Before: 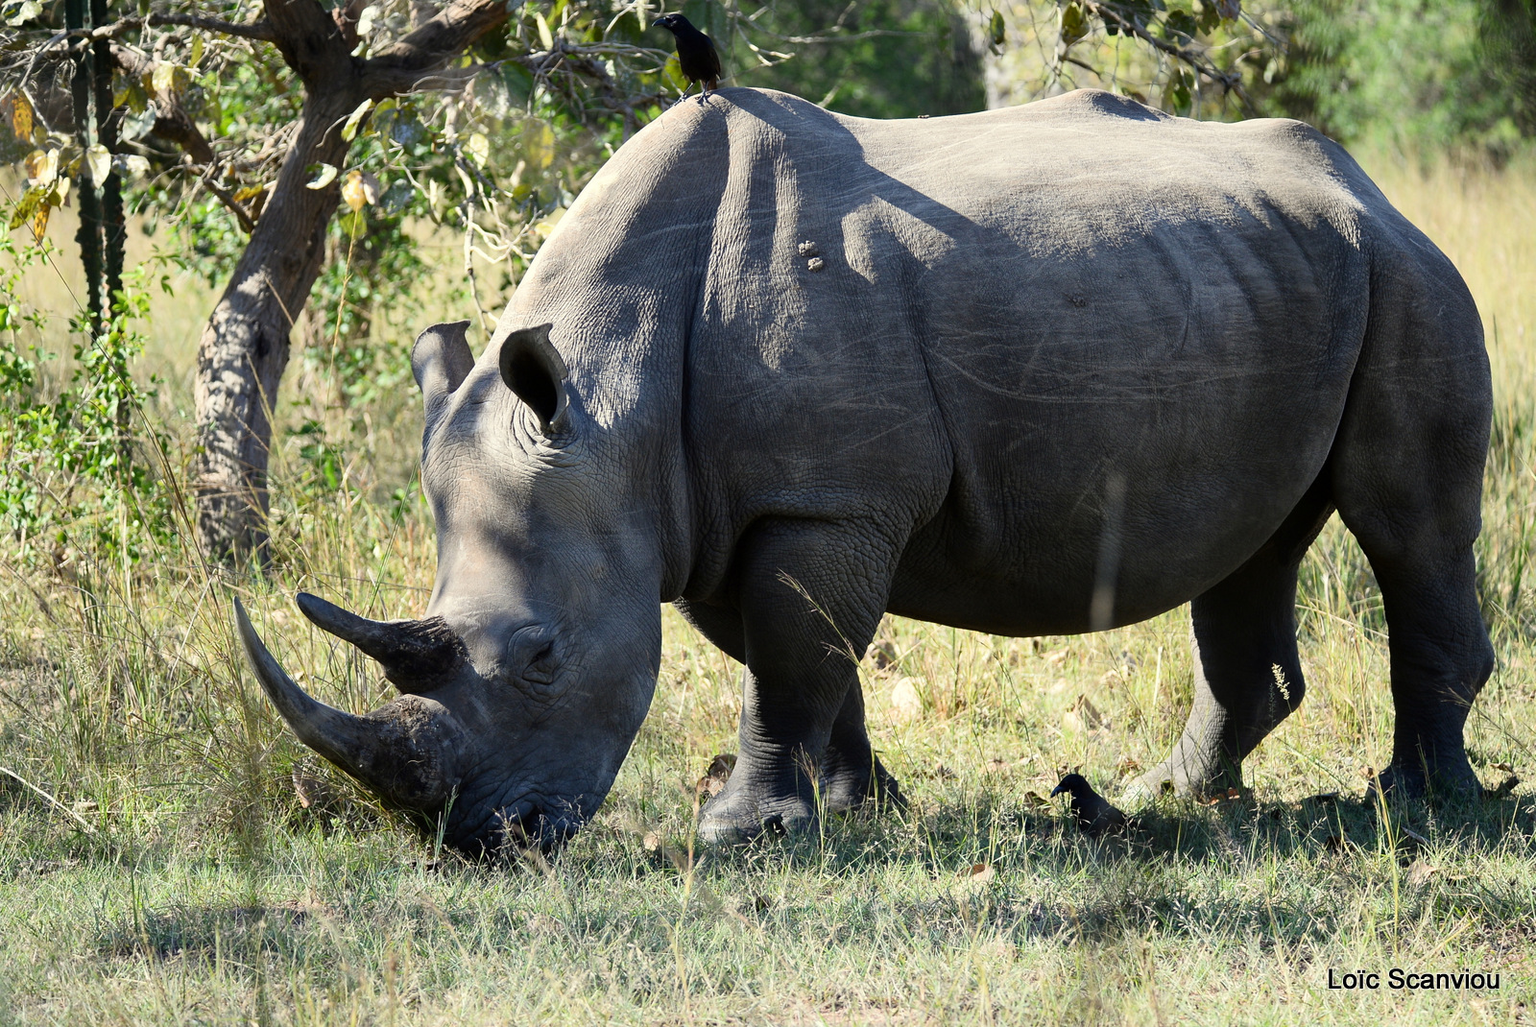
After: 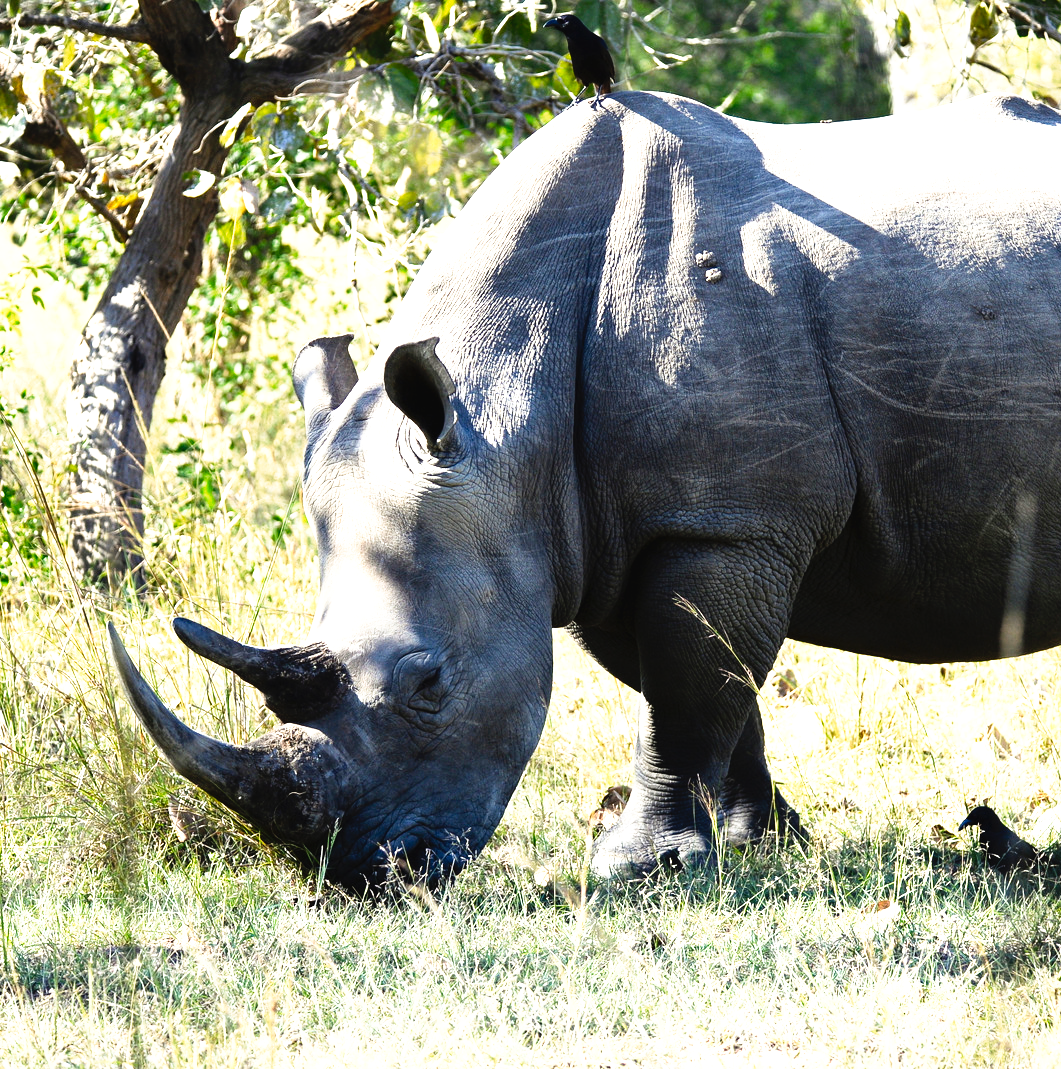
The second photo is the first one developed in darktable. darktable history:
exposure: black level correction 0, exposure 1.105 EV, compensate highlight preservation false
tone curve: curves: ch0 [(0, 0) (0.003, 0.023) (0.011, 0.024) (0.025, 0.028) (0.044, 0.035) (0.069, 0.043) (0.1, 0.052) (0.136, 0.063) (0.177, 0.094) (0.224, 0.145) (0.277, 0.209) (0.335, 0.281) (0.399, 0.364) (0.468, 0.453) (0.543, 0.553) (0.623, 0.66) (0.709, 0.767) (0.801, 0.88) (0.898, 0.968) (1, 1)], preserve colors none
color zones: curves: ch0 [(0, 0.465) (0.092, 0.596) (0.289, 0.464) (0.429, 0.453) (0.571, 0.464) (0.714, 0.455) (0.857, 0.462) (1, 0.465)]
crop and rotate: left 8.549%, right 25.105%
